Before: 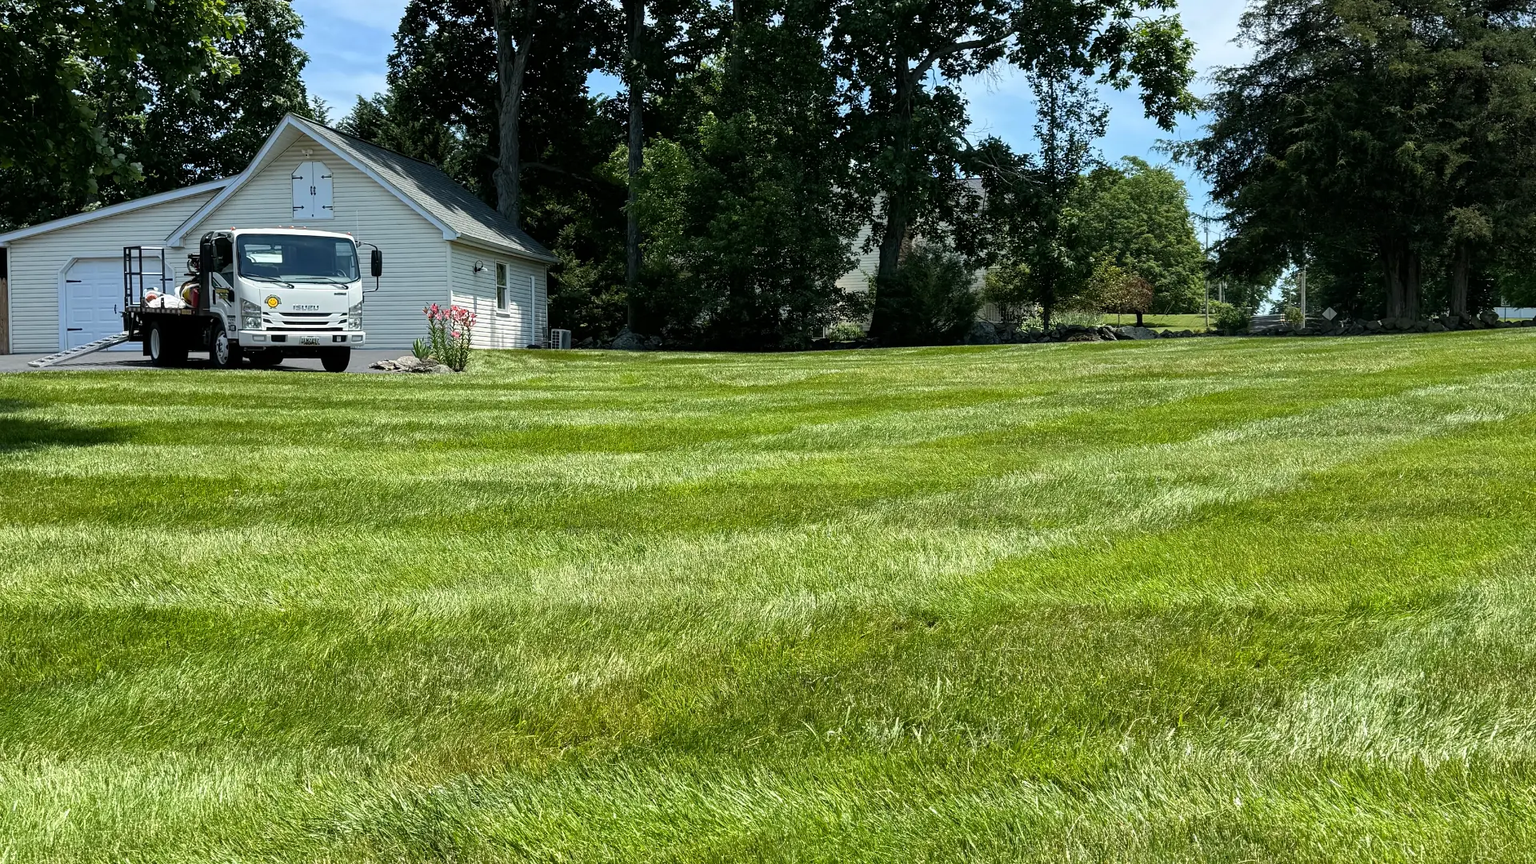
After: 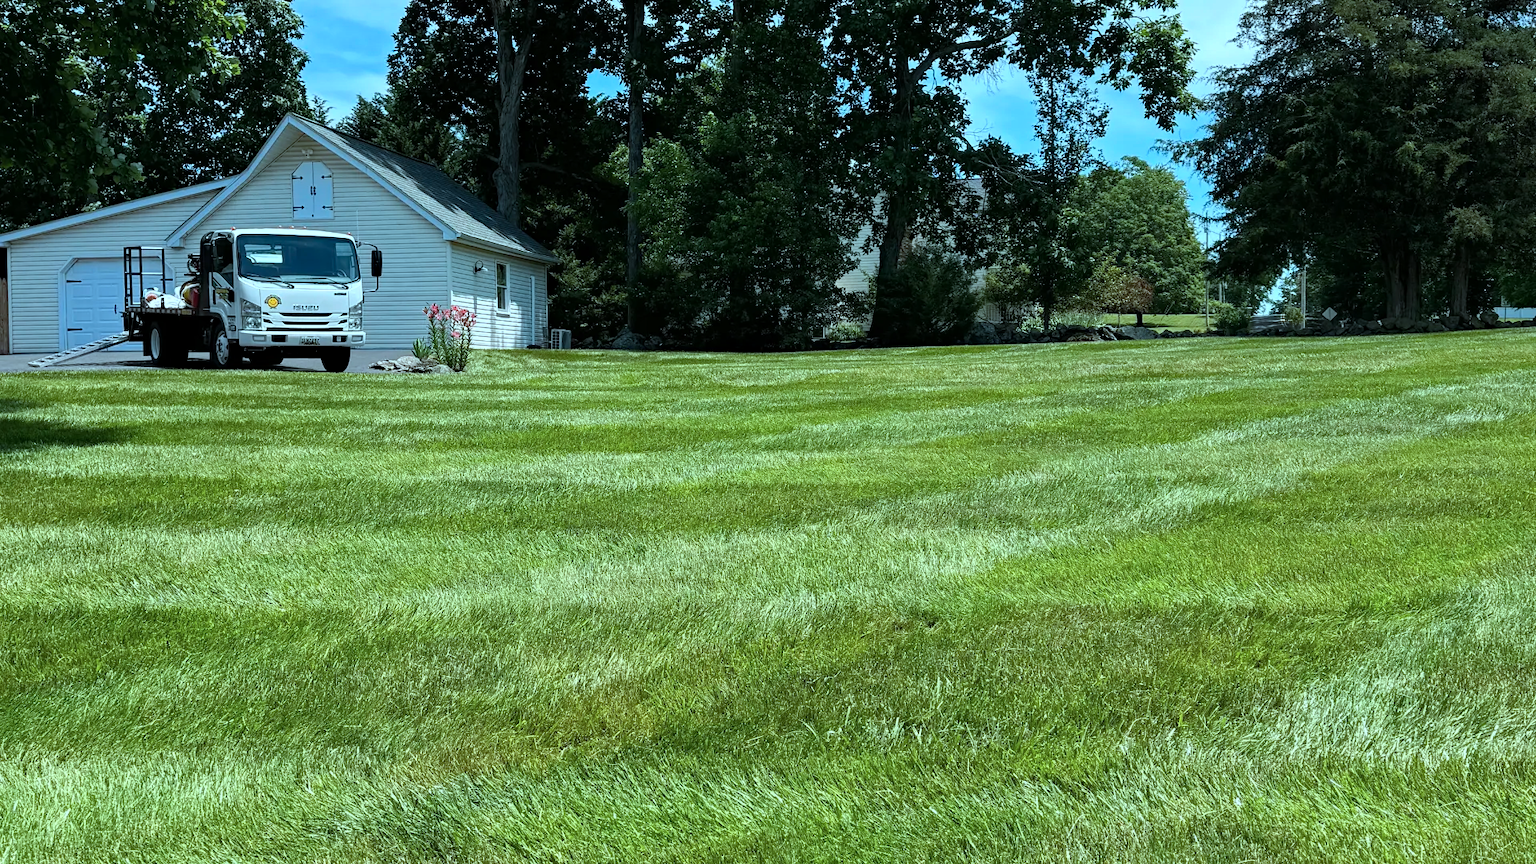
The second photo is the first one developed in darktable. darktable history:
color correction: highlights a* -11.71, highlights b* -15.58
haze removal: compatibility mode true, adaptive false
